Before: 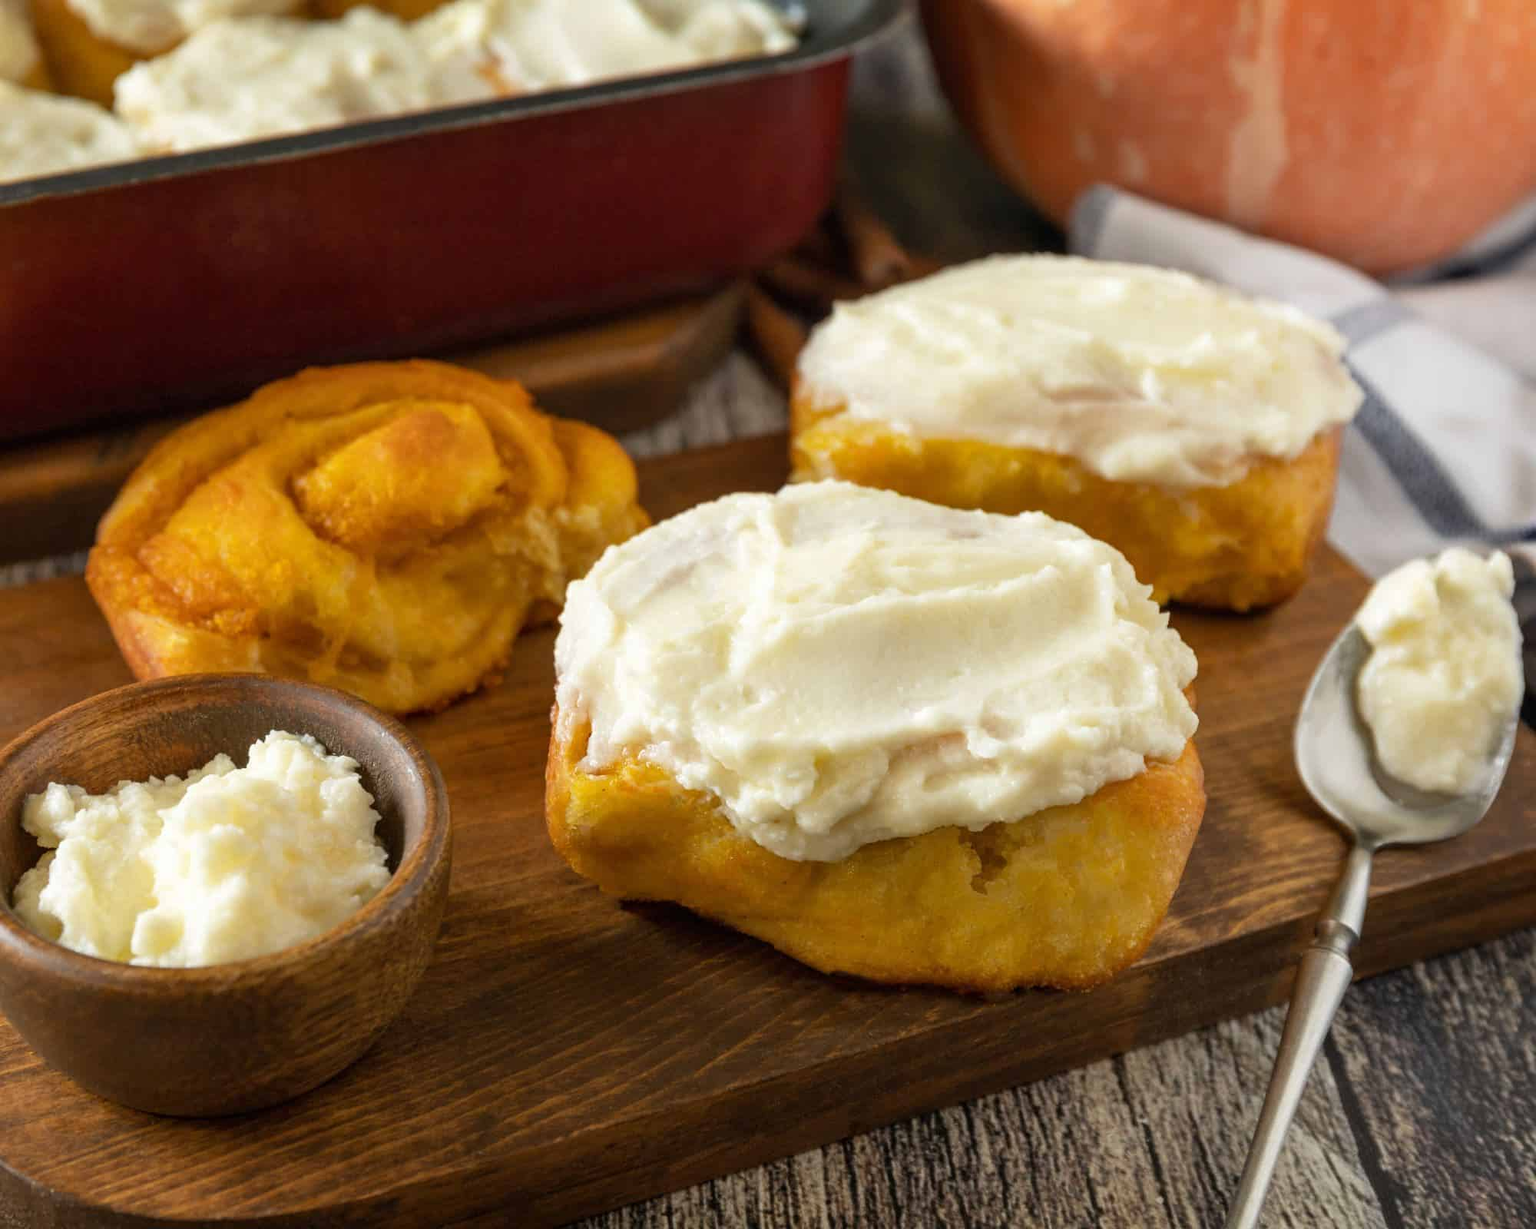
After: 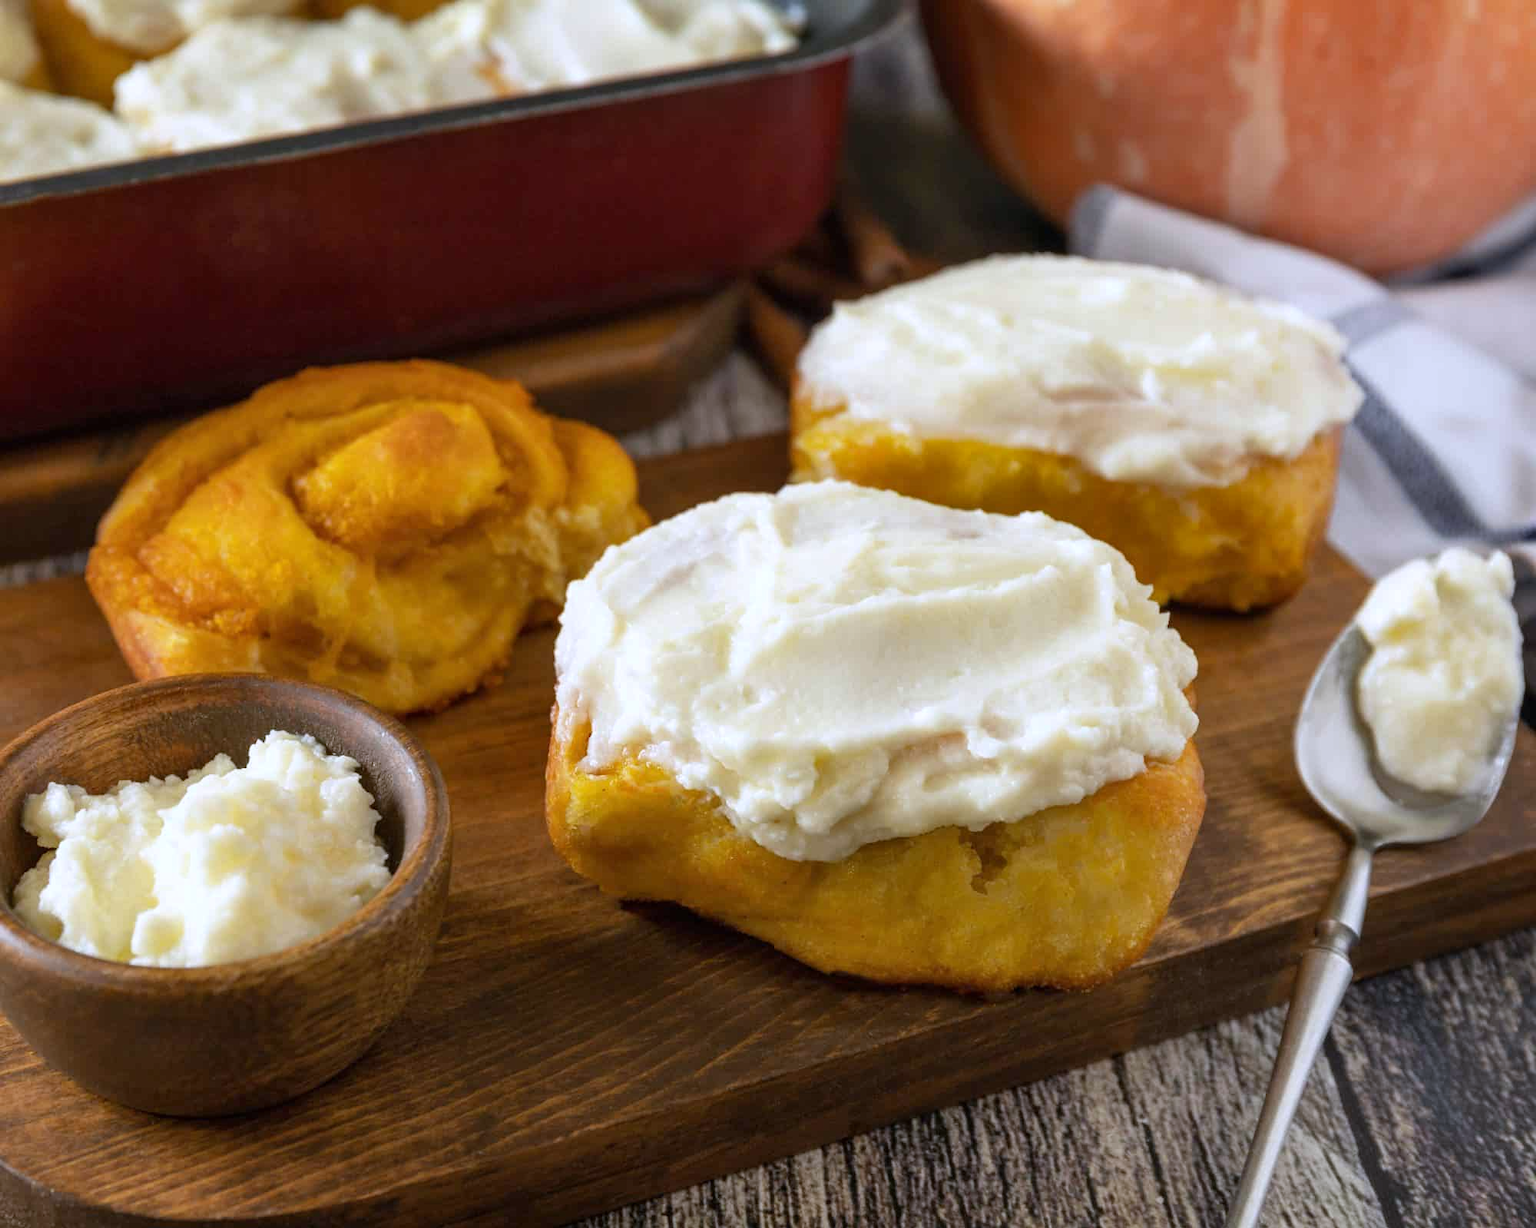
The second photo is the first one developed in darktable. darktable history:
white balance: red 0.967, blue 1.119, emerald 0.756
shadows and highlights: radius 337.17, shadows 29.01, soften with gaussian
